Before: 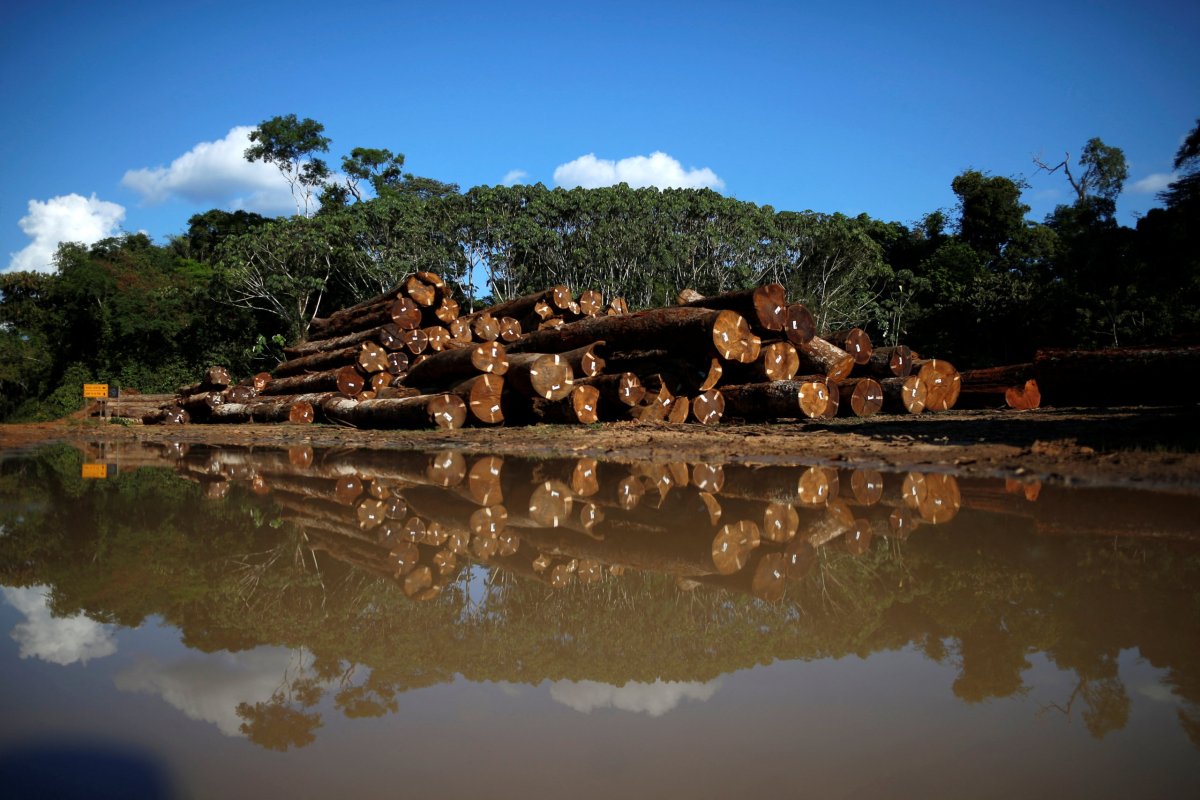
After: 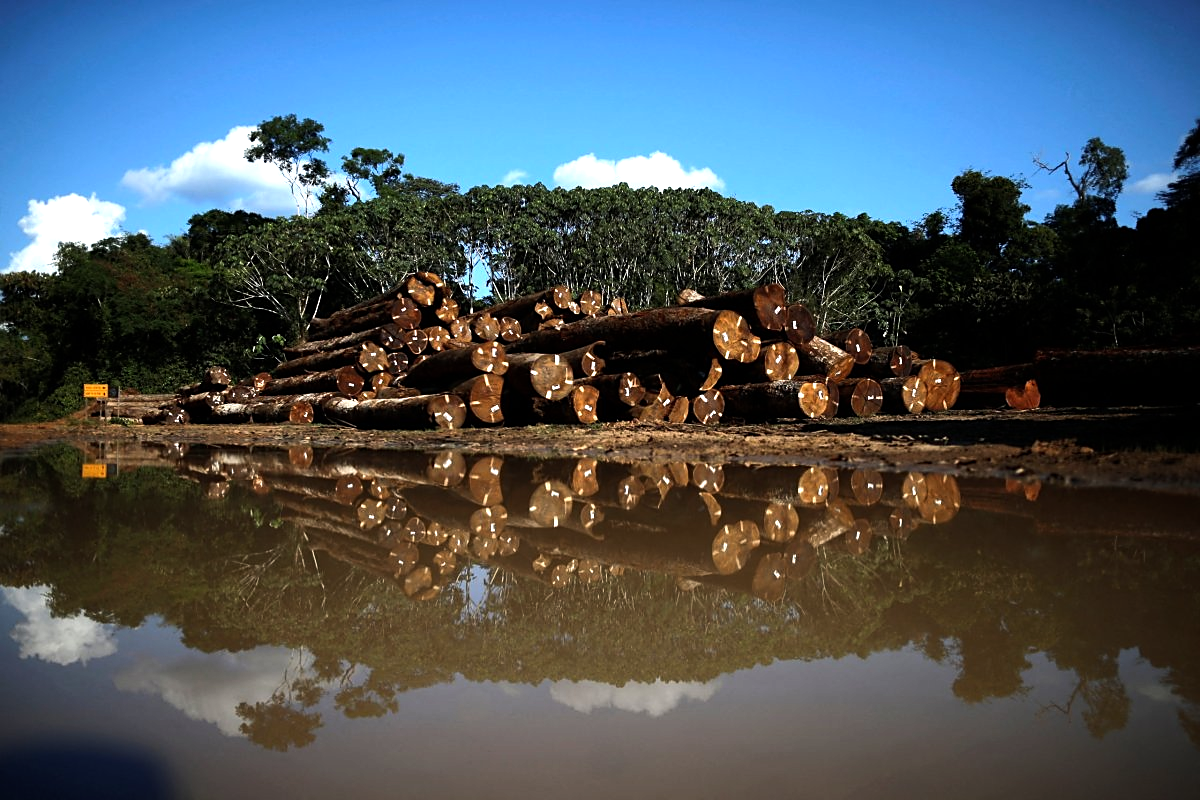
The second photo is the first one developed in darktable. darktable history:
tone equalizer: -8 EV -0.75 EV, -7 EV -0.7 EV, -6 EV -0.6 EV, -5 EV -0.4 EV, -3 EV 0.4 EV, -2 EV 0.6 EV, -1 EV 0.7 EV, +0 EV 0.75 EV, edges refinement/feathering 500, mask exposure compensation -1.57 EV, preserve details no
sharpen: radius 1.864, amount 0.398, threshold 1.271
